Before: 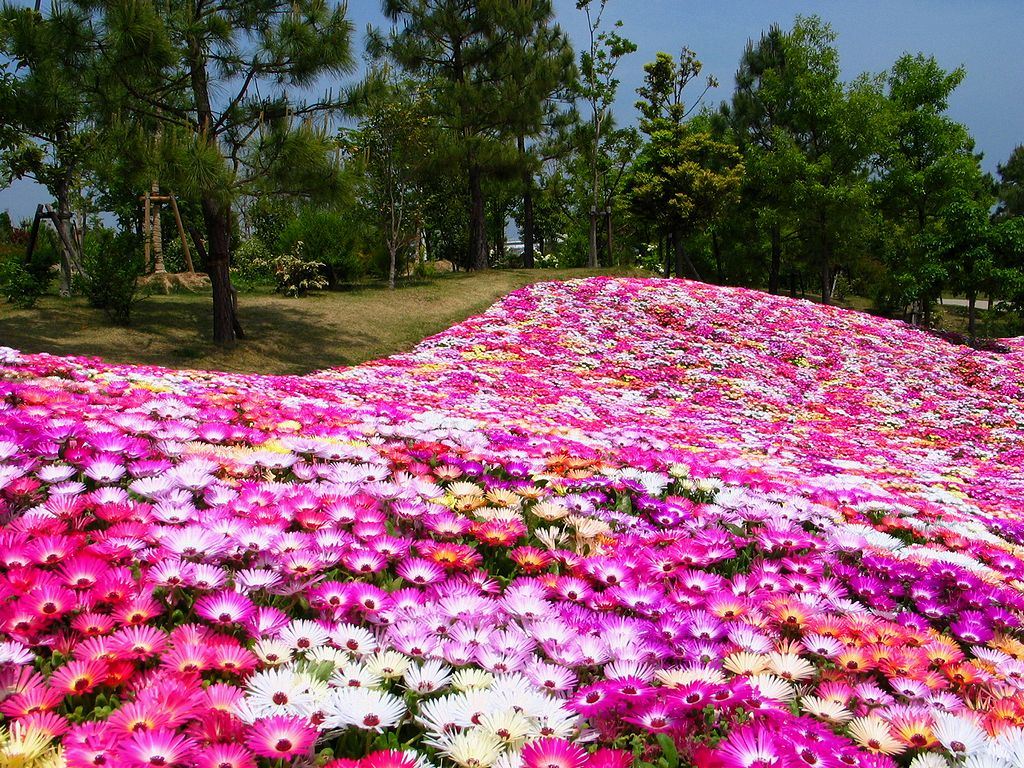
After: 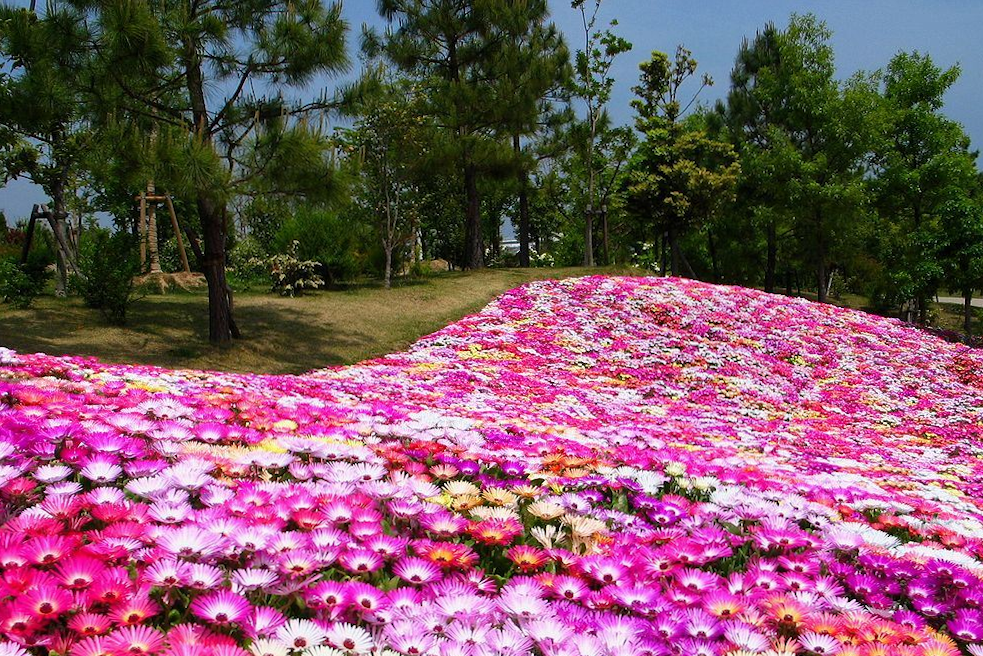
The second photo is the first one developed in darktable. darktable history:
crop and rotate: angle 0.138°, left 0.238%, right 3.366%, bottom 14.233%
